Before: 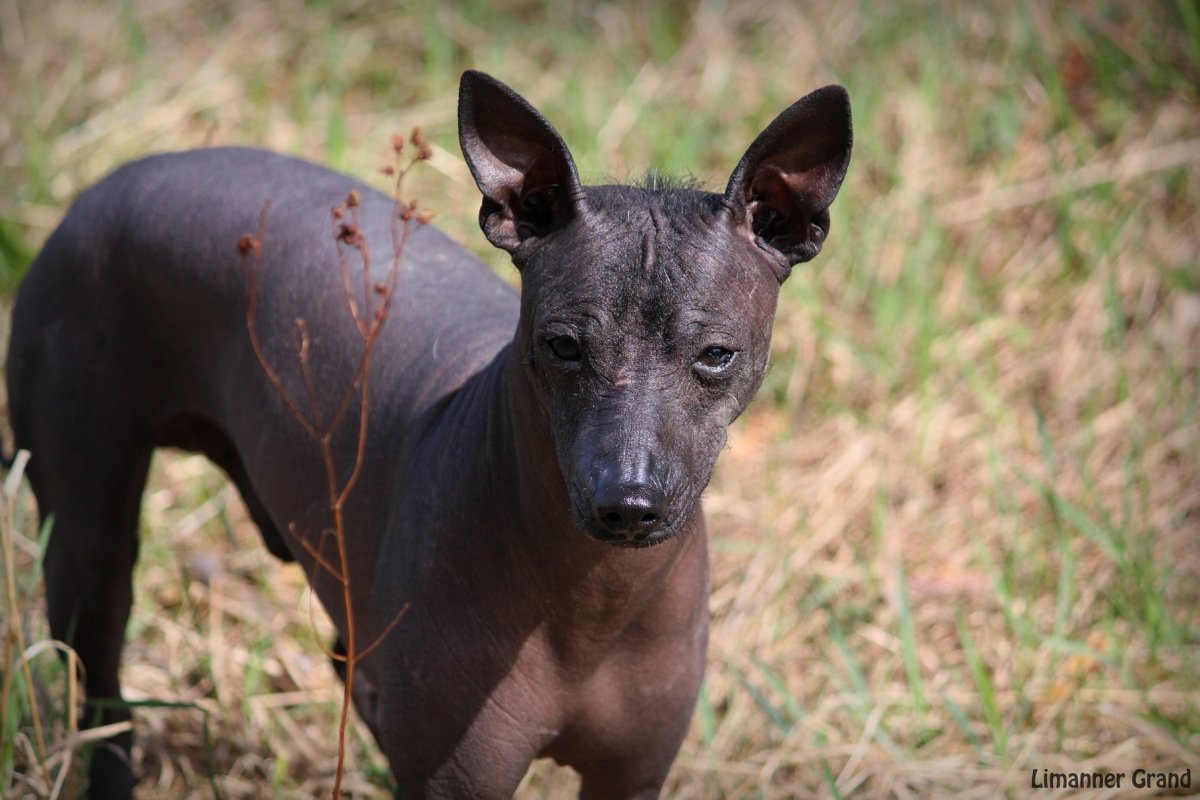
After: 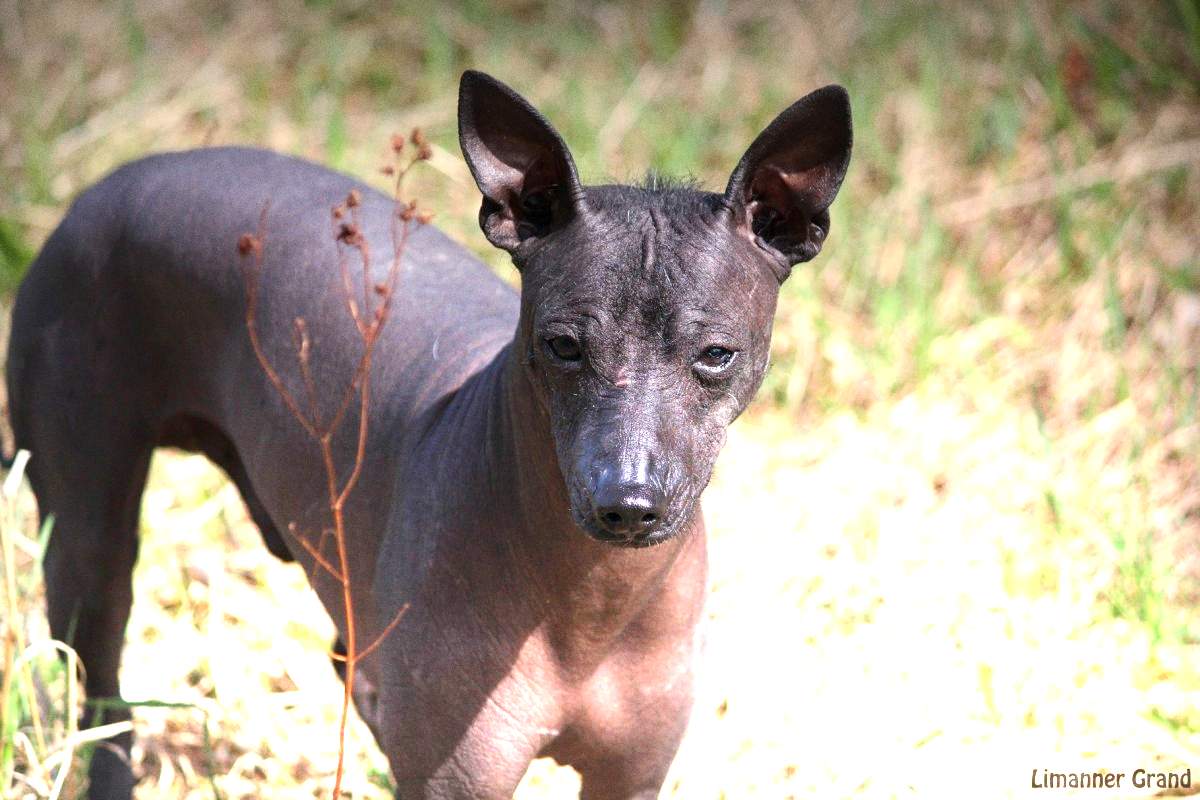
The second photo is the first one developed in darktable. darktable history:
graduated density: density -3.9 EV
grain: on, module defaults
